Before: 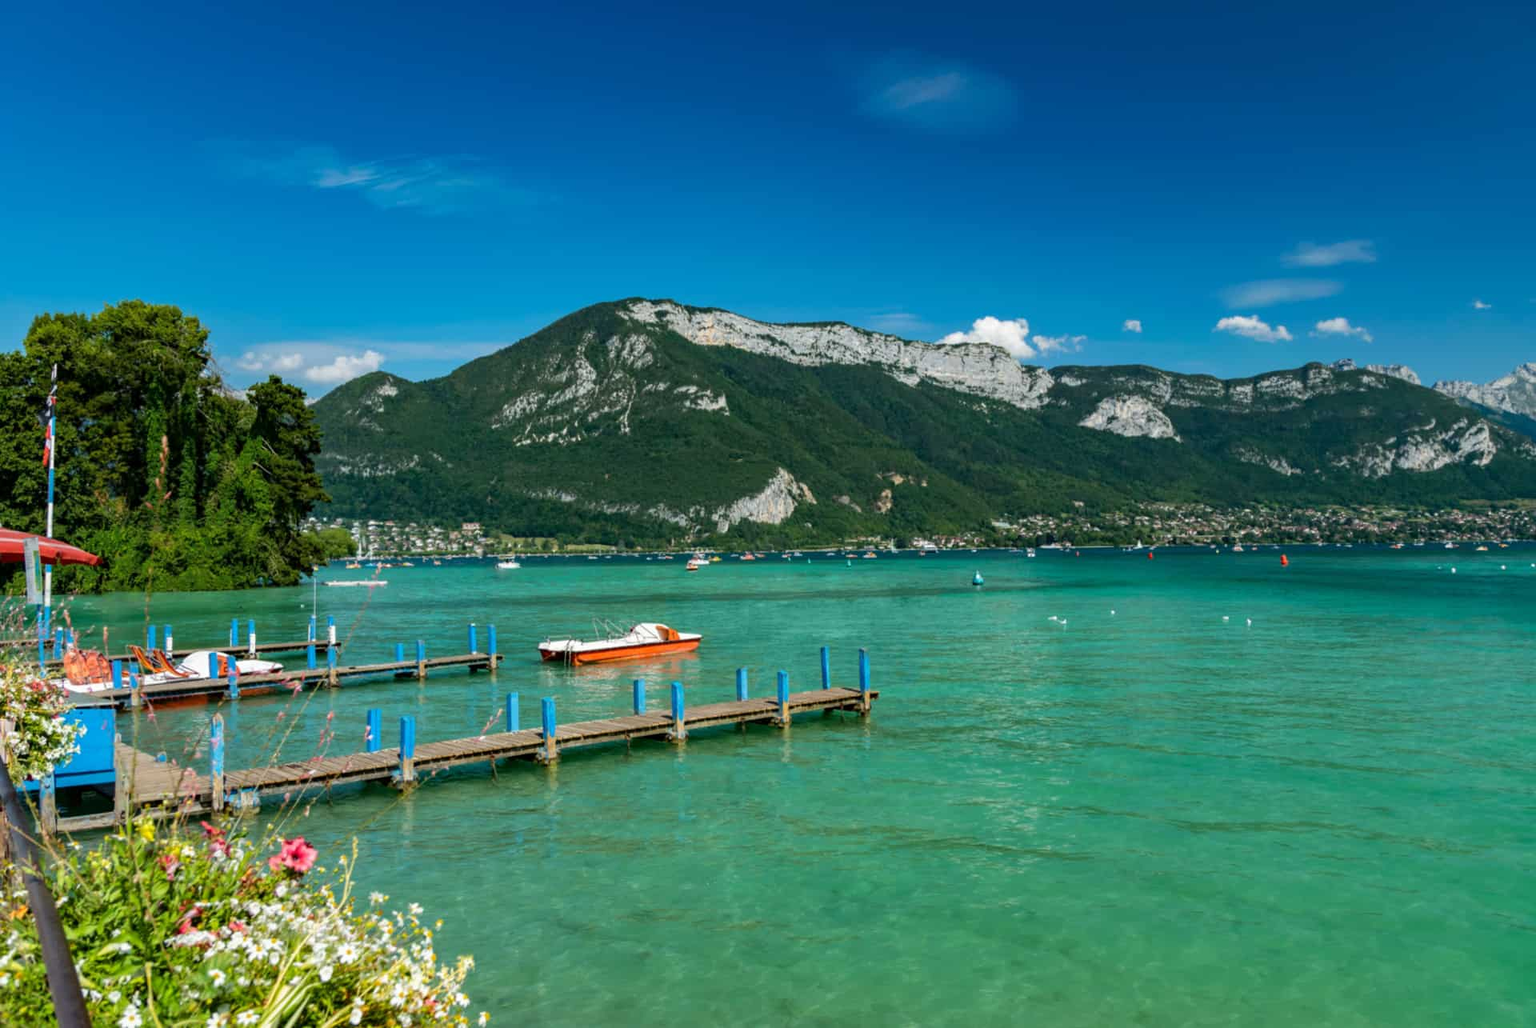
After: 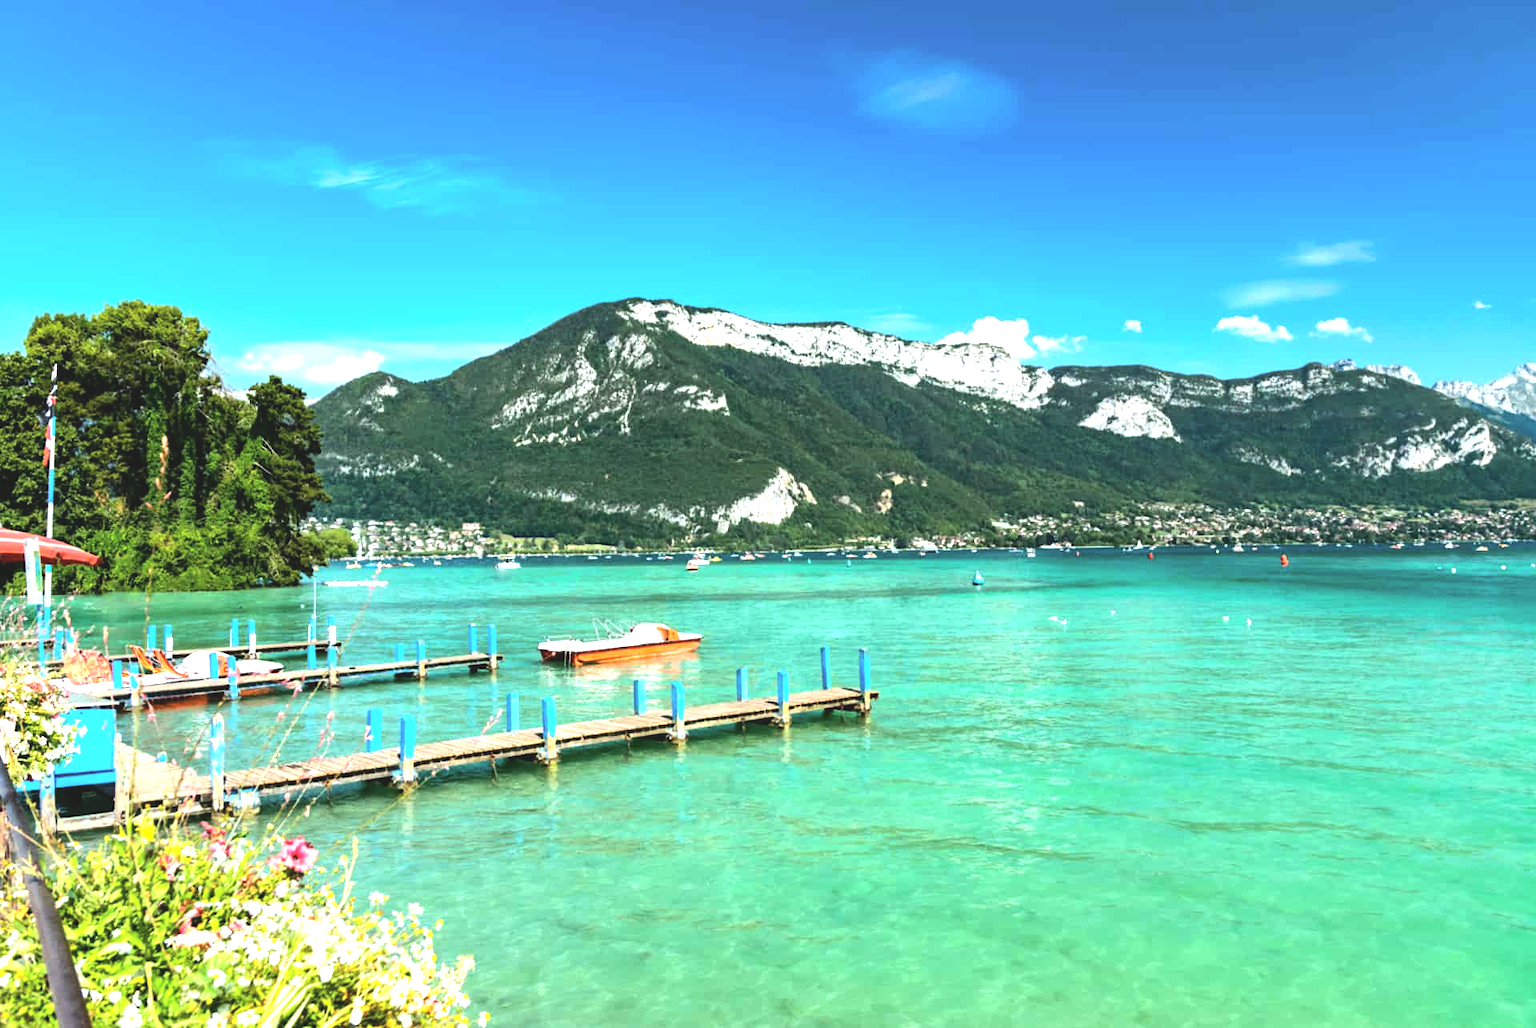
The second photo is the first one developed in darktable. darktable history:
exposure: black level correction 0, exposure 1.001 EV, compensate highlight preservation false
contrast brightness saturation: contrast -0.169, brightness 0.051, saturation -0.122
tone equalizer: -8 EV -1.12 EV, -7 EV -1.04 EV, -6 EV -0.847 EV, -5 EV -0.6 EV, -3 EV 0.597 EV, -2 EV 0.863 EV, -1 EV 0.994 EV, +0 EV 1.06 EV, edges refinement/feathering 500, mask exposure compensation -1.57 EV, preserve details no
